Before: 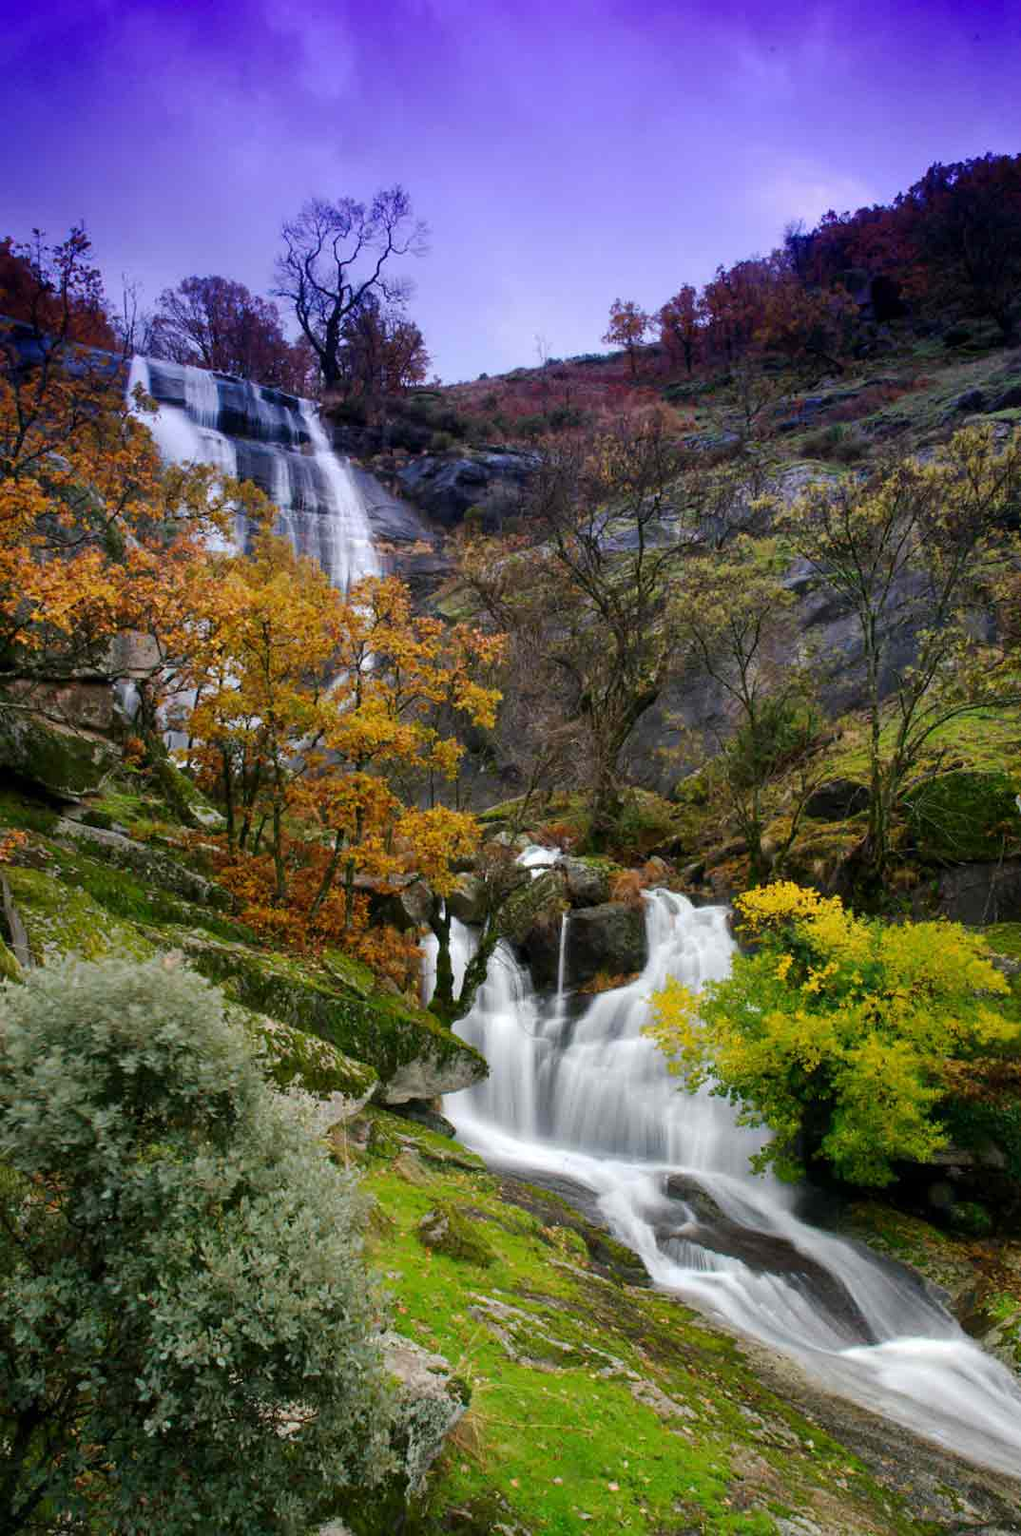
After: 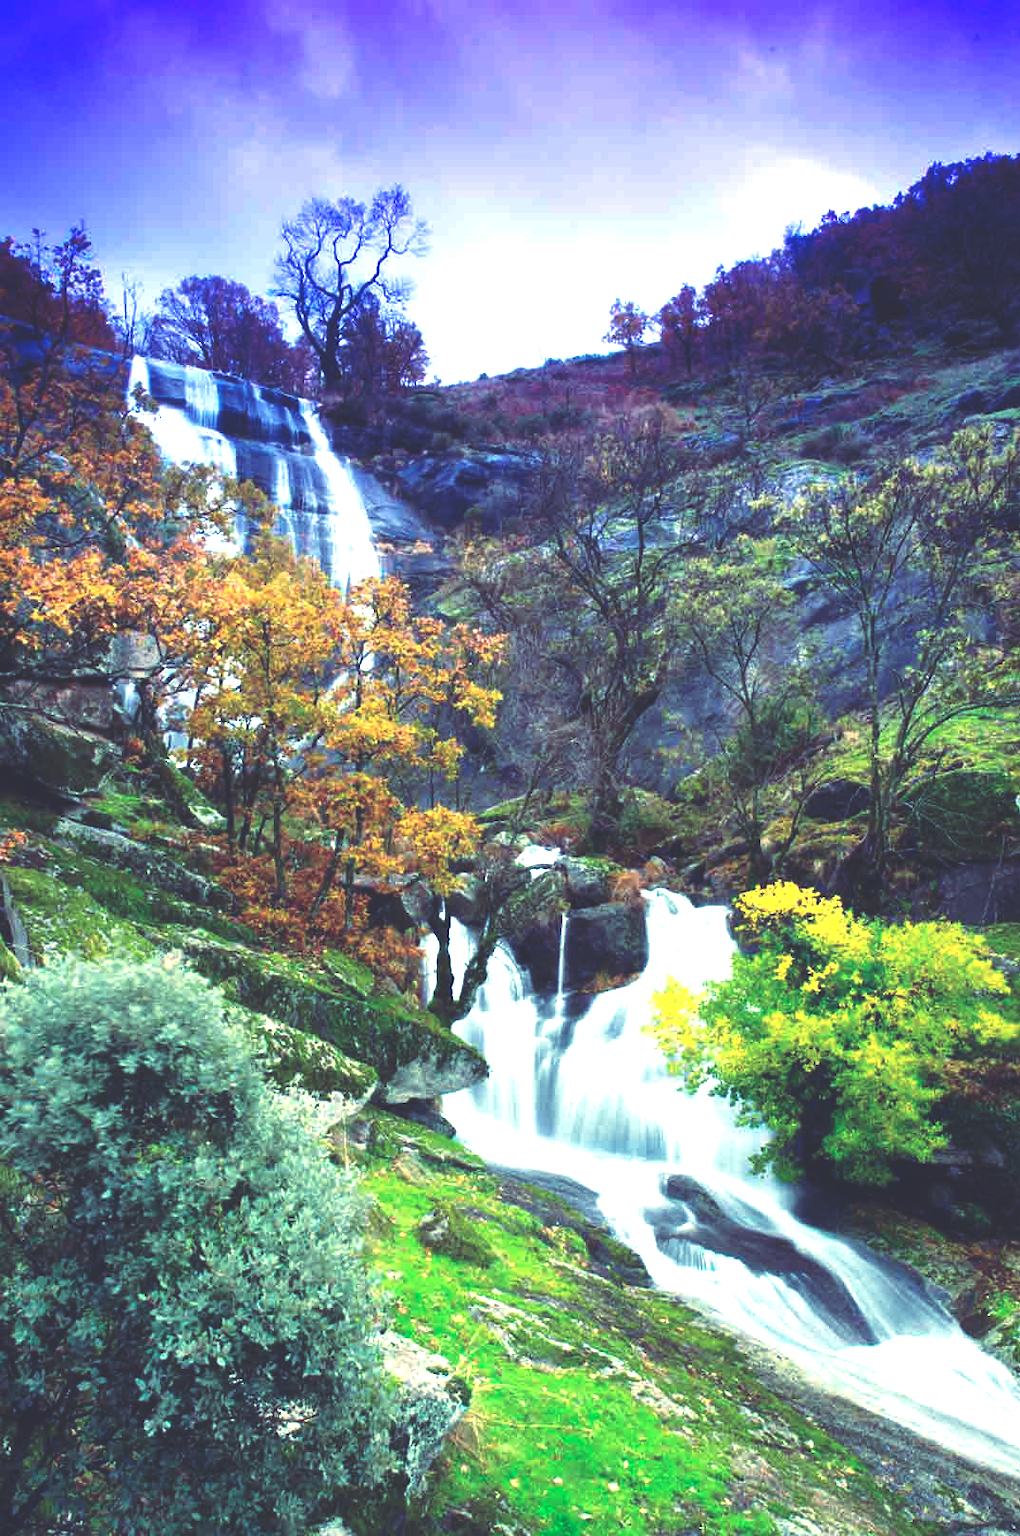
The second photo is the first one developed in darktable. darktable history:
exposure: black level correction -0.002, exposure 1.35 EV, compensate highlight preservation false
rgb curve: curves: ch0 [(0, 0.186) (0.314, 0.284) (0.576, 0.466) (0.805, 0.691) (0.936, 0.886)]; ch1 [(0, 0.186) (0.314, 0.284) (0.581, 0.534) (0.771, 0.746) (0.936, 0.958)]; ch2 [(0, 0.216) (0.275, 0.39) (1, 1)], mode RGB, independent channels, compensate middle gray true, preserve colors none
